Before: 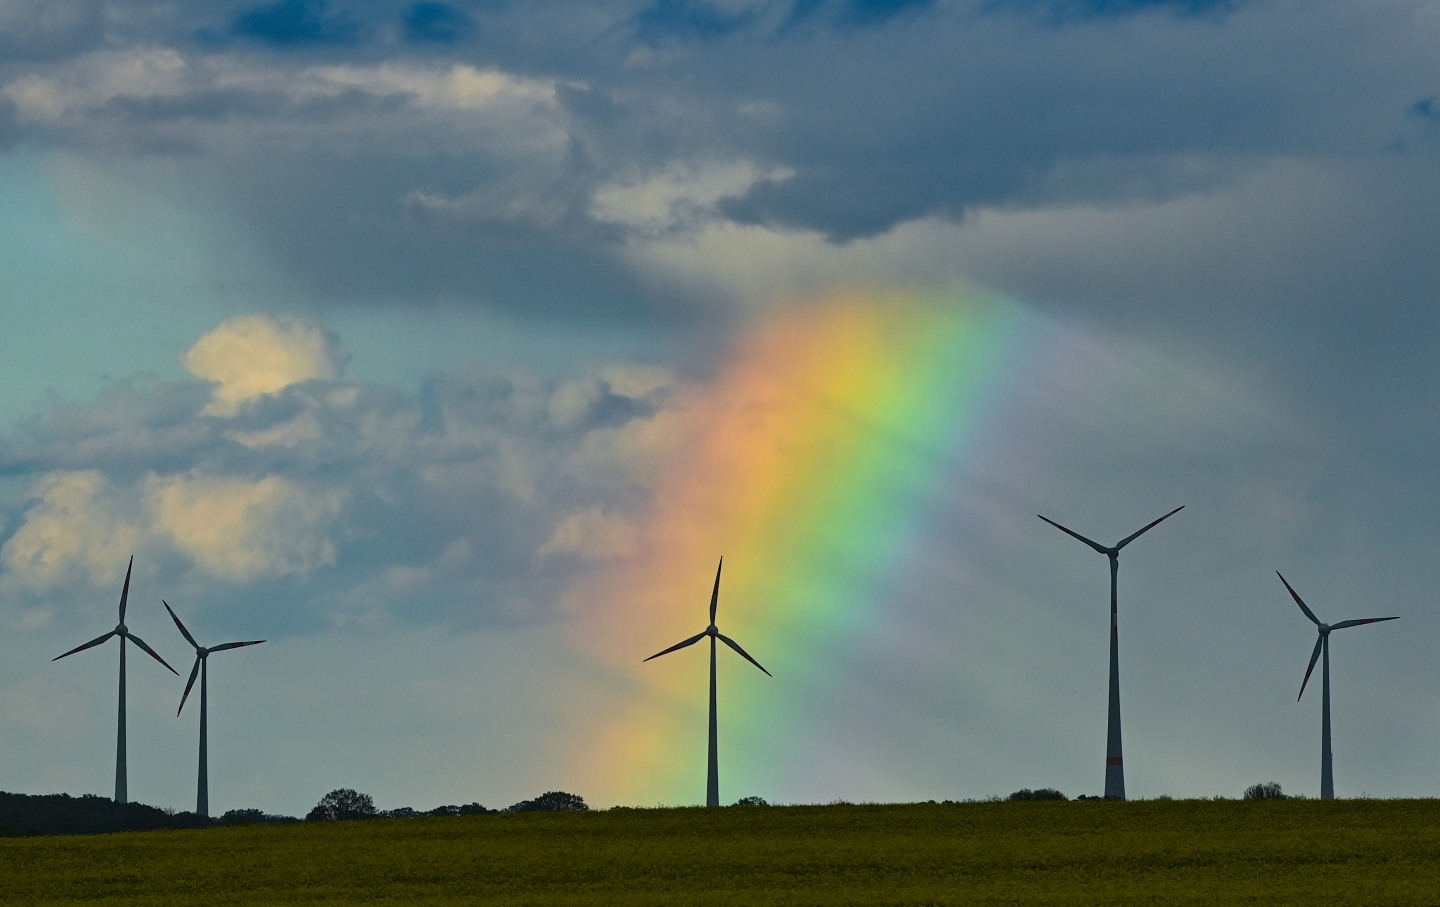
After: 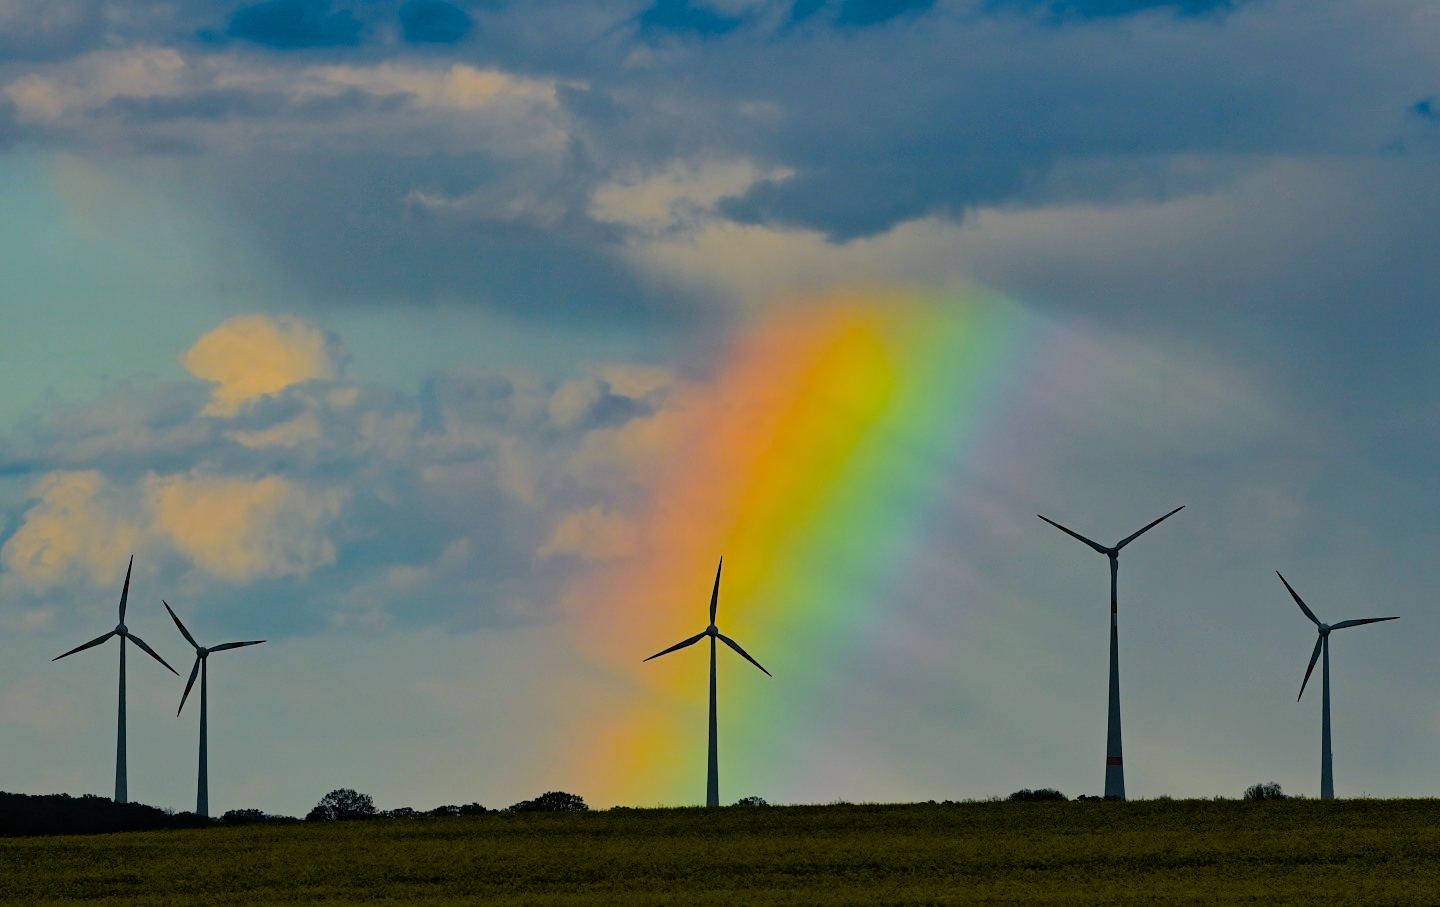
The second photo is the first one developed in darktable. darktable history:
color balance rgb: highlights gain › chroma 3.081%, highlights gain › hue 54.29°, linear chroma grading › global chroma 0.668%, perceptual saturation grading › global saturation 30.326%, global vibrance 20%
filmic rgb: middle gray luminance 29.87%, black relative exposure -8.99 EV, white relative exposure 6.98 EV, threshold 2.96 EV, target black luminance 0%, hardness 2.92, latitude 2.18%, contrast 0.963, highlights saturation mix 4.93%, shadows ↔ highlights balance 12.38%, enable highlight reconstruction true
